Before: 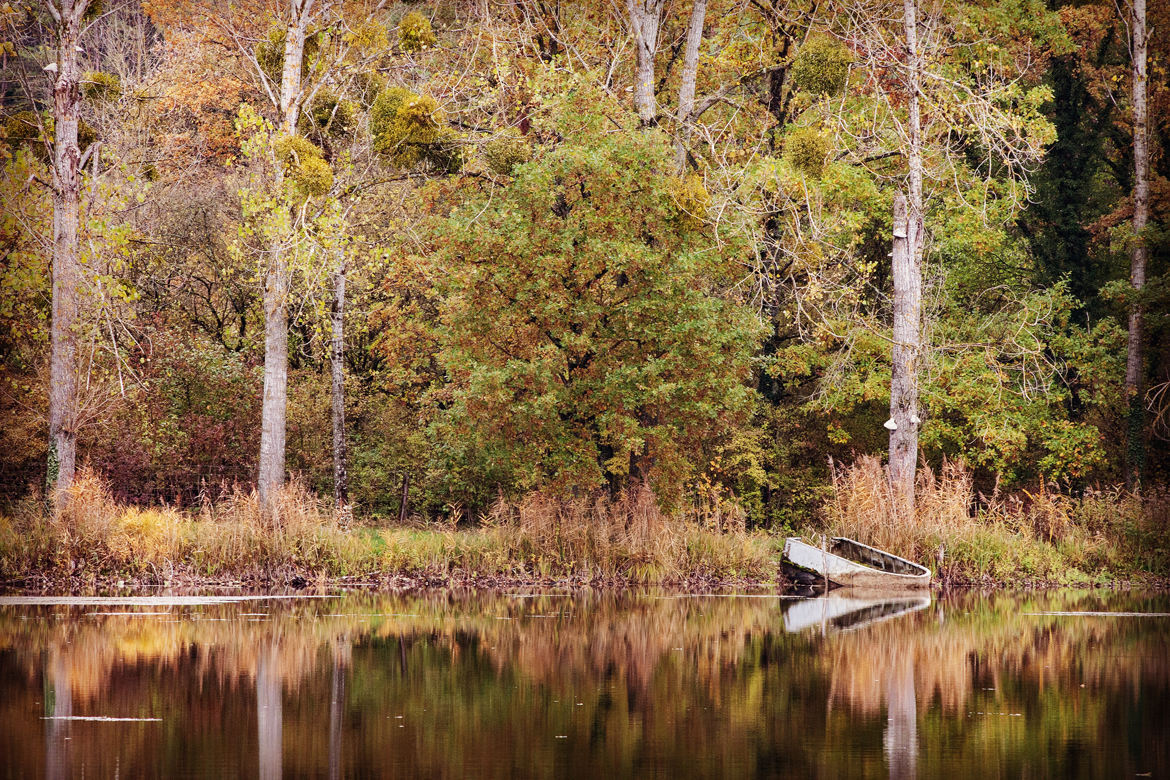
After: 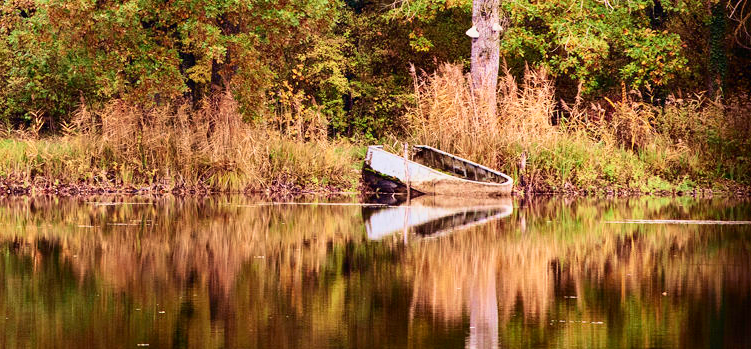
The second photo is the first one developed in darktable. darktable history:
velvia: on, module defaults
tone curve: curves: ch0 [(0, 0) (0.091, 0.077) (0.517, 0.574) (0.745, 0.82) (0.844, 0.908) (0.909, 0.942) (1, 0.973)]; ch1 [(0, 0) (0.437, 0.404) (0.5, 0.5) (0.534, 0.554) (0.58, 0.603) (0.616, 0.649) (1, 1)]; ch2 [(0, 0) (0.442, 0.415) (0.5, 0.5) (0.535, 0.557) (0.585, 0.62) (1, 1)], color space Lab, independent channels, preserve colors none
crop and rotate: left 35.747%, top 50.268%, bottom 4.934%
